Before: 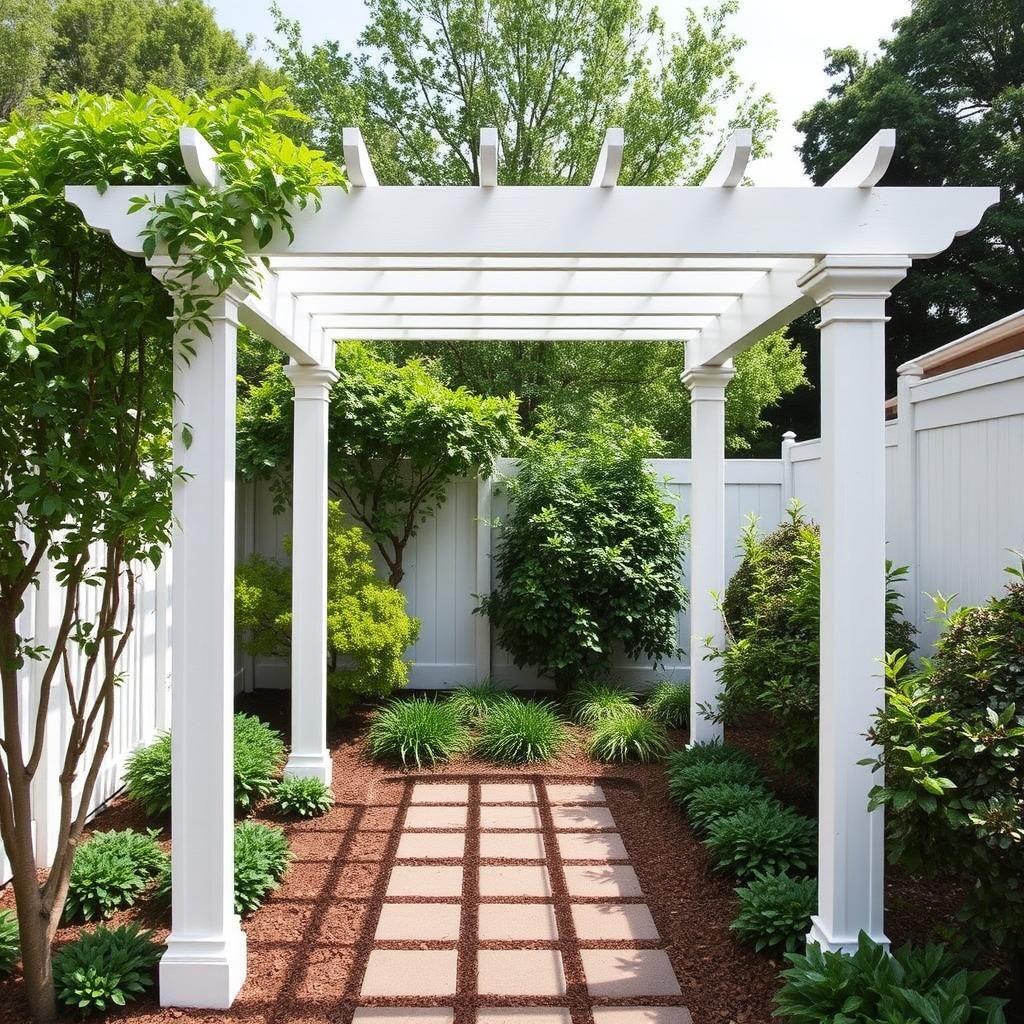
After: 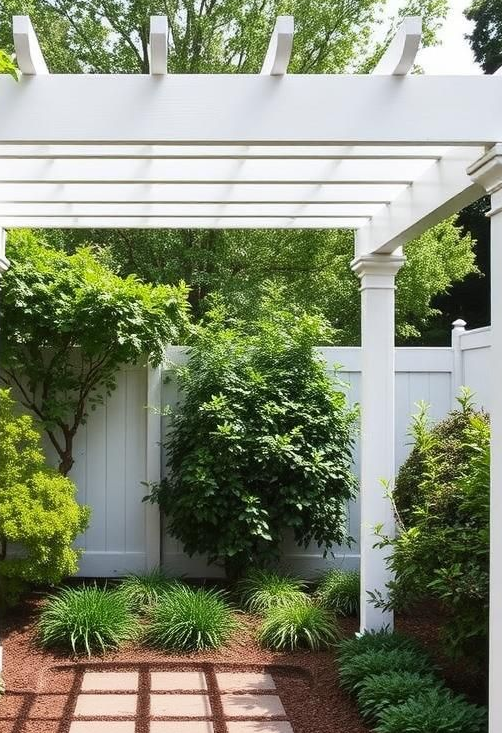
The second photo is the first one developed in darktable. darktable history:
crop: left 32.263%, top 10.952%, right 18.647%, bottom 17.457%
